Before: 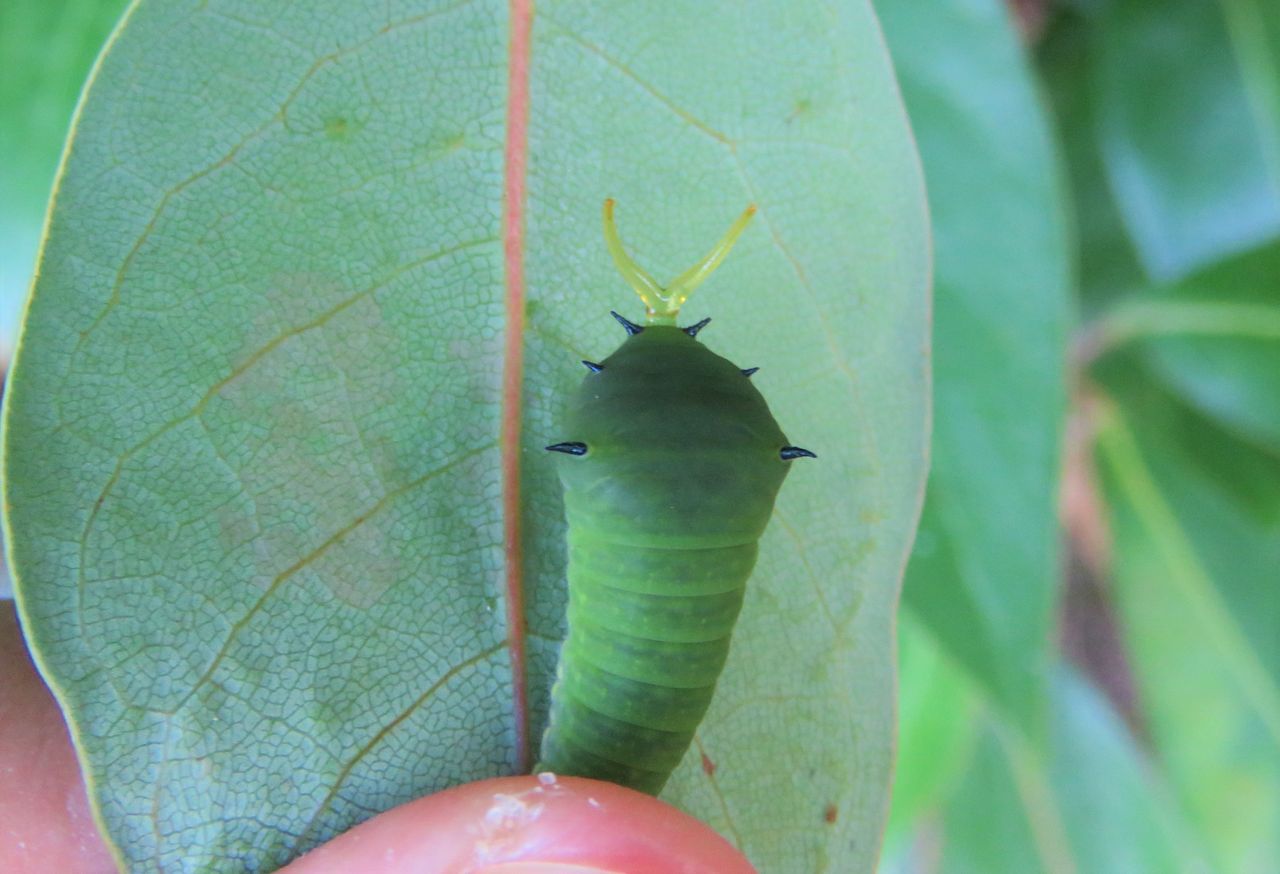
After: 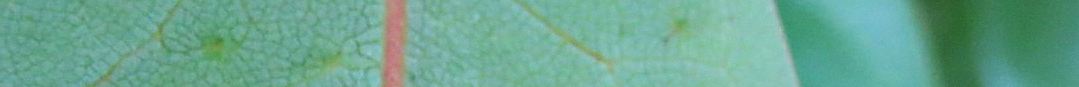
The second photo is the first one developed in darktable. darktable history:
crop and rotate: left 9.644%, top 9.491%, right 6.021%, bottom 80.509%
grain: coarseness 14.57 ISO, strength 8.8%
exposure: exposure 0.15 EV, compensate highlight preservation false
shadows and highlights: radius 108.52, shadows 23.73, highlights -59.32, low approximation 0.01, soften with gaussian
sharpen: on, module defaults
